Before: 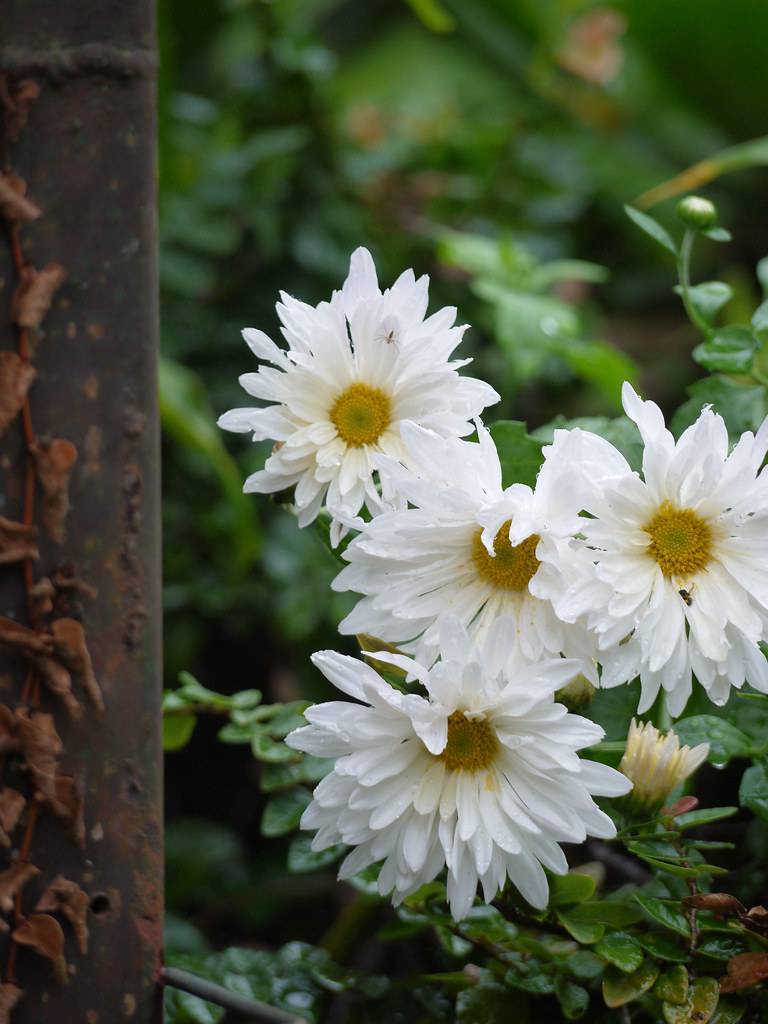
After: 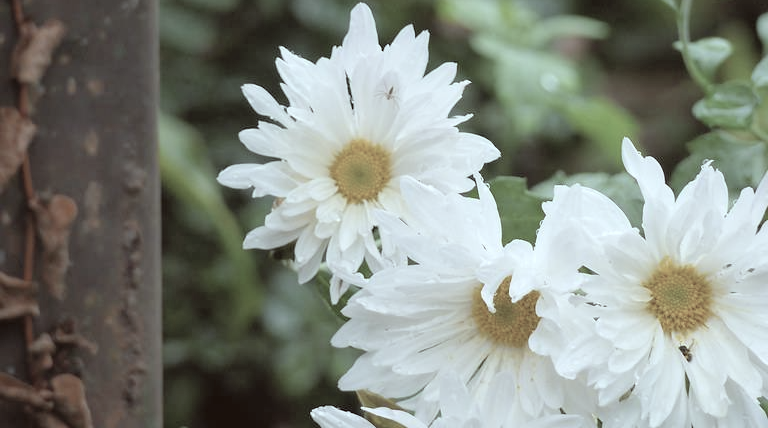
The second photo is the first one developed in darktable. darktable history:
crop and rotate: top 23.84%, bottom 34.294%
contrast brightness saturation: brightness 0.18, saturation -0.5
color correction: highlights a* -4.98, highlights b* -3.76, shadows a* 3.83, shadows b* 4.08
